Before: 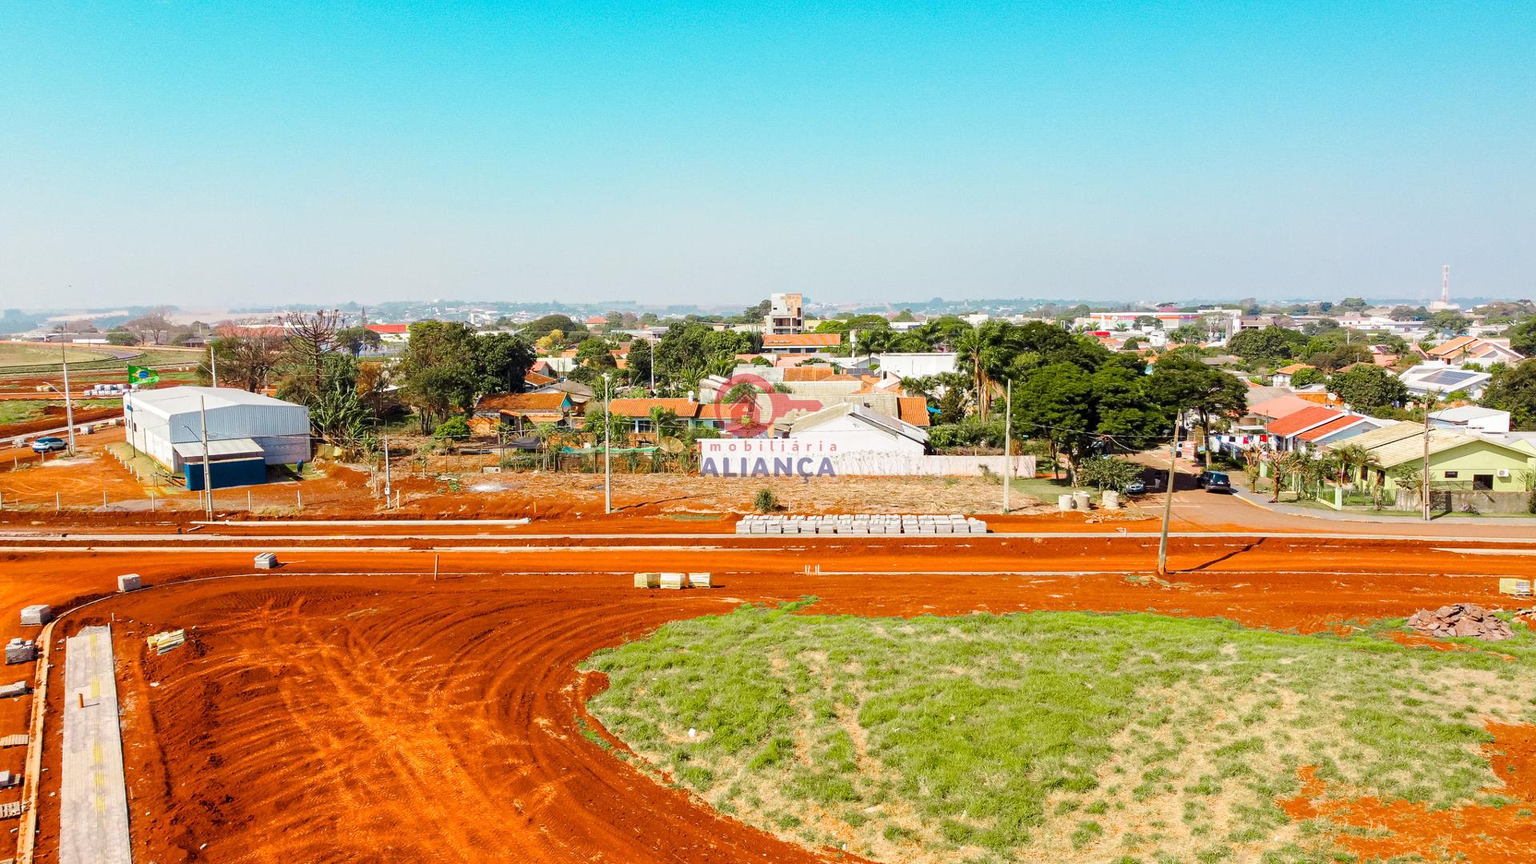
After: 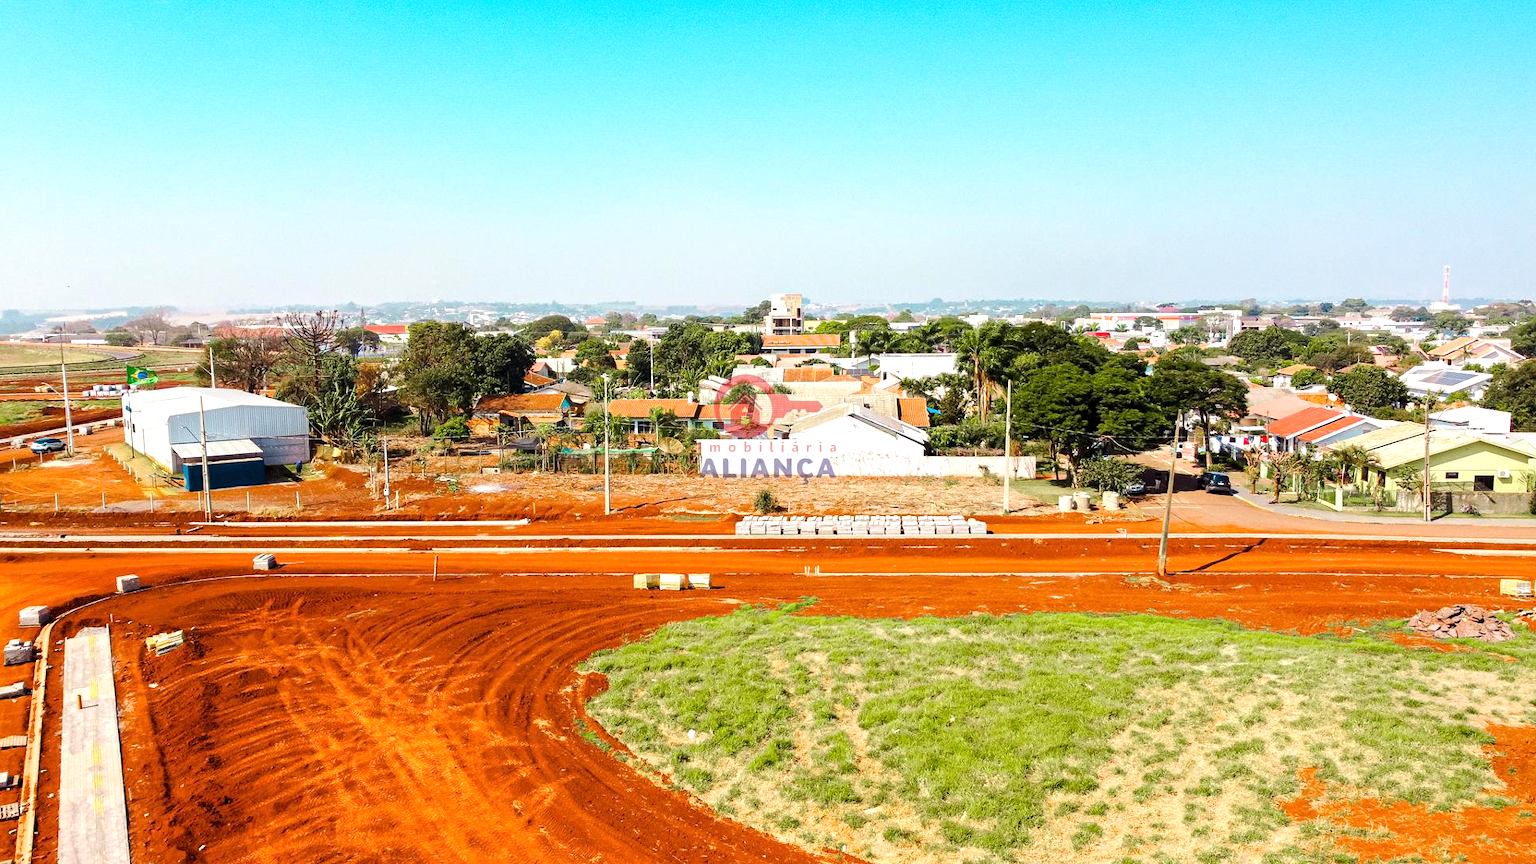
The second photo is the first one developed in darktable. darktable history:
crop and rotate: left 0.126%
tone equalizer: -8 EV -0.417 EV, -7 EV -0.389 EV, -6 EV -0.333 EV, -5 EV -0.222 EV, -3 EV 0.222 EV, -2 EV 0.333 EV, -1 EV 0.389 EV, +0 EV 0.417 EV, edges refinement/feathering 500, mask exposure compensation -1.57 EV, preserve details no
